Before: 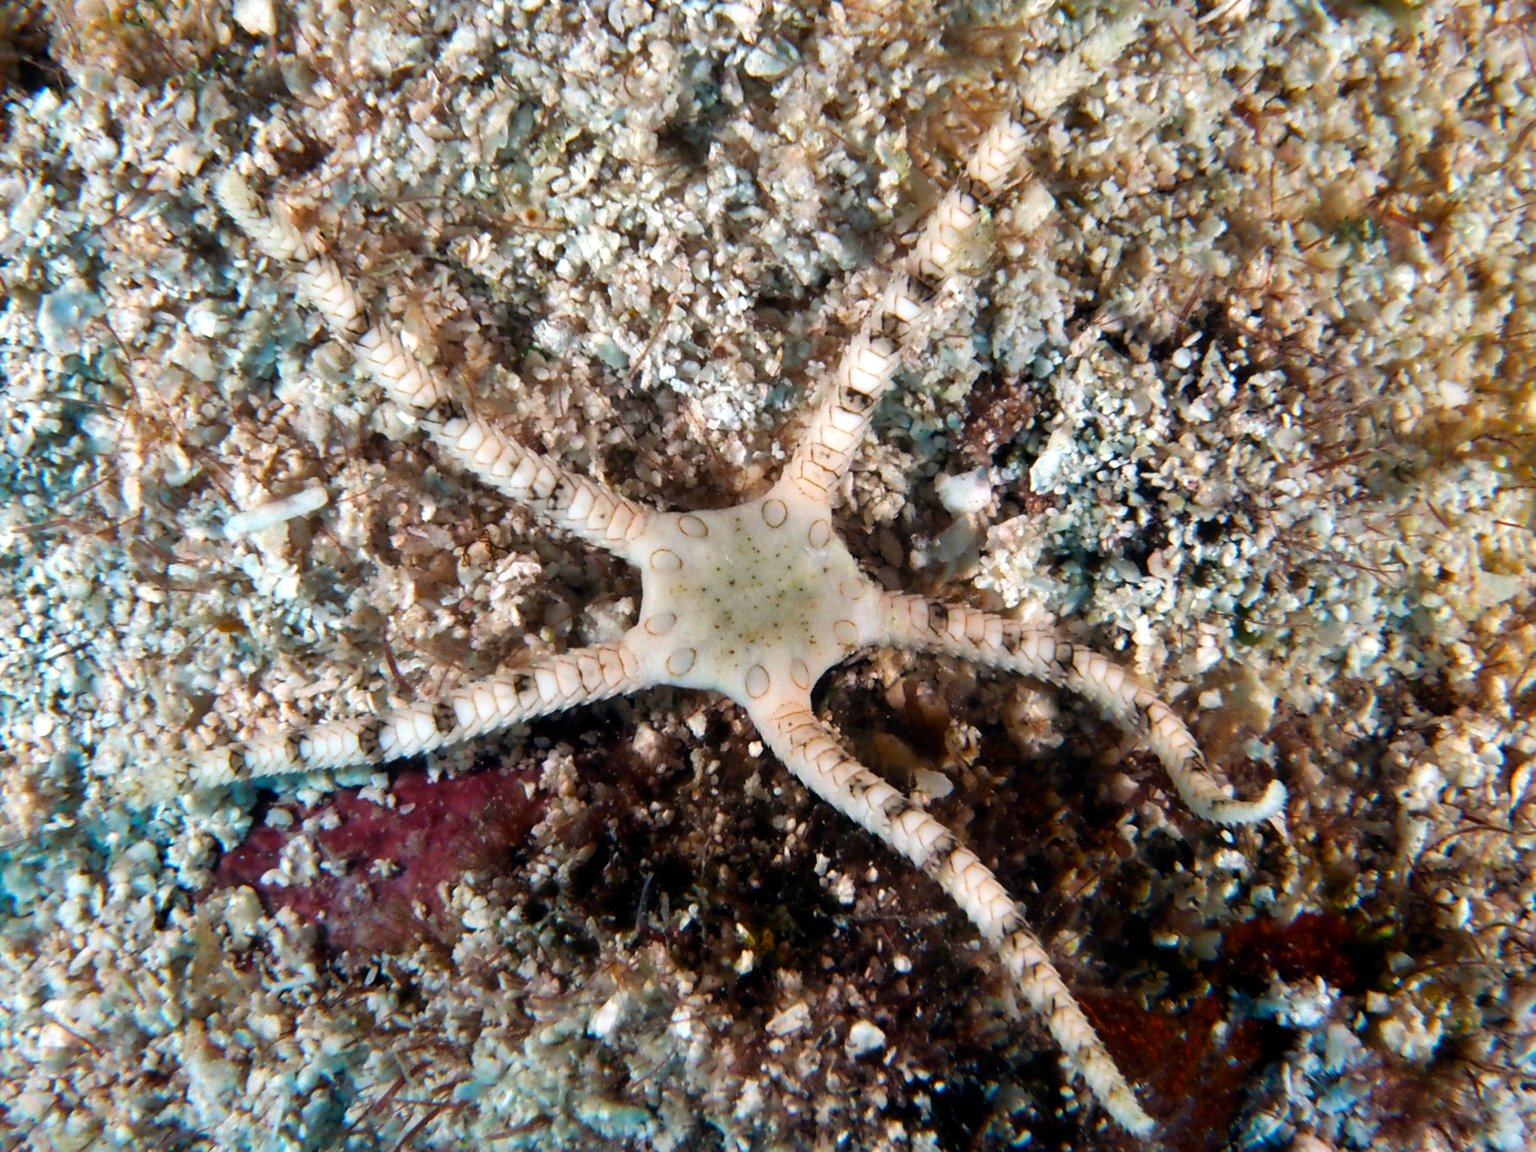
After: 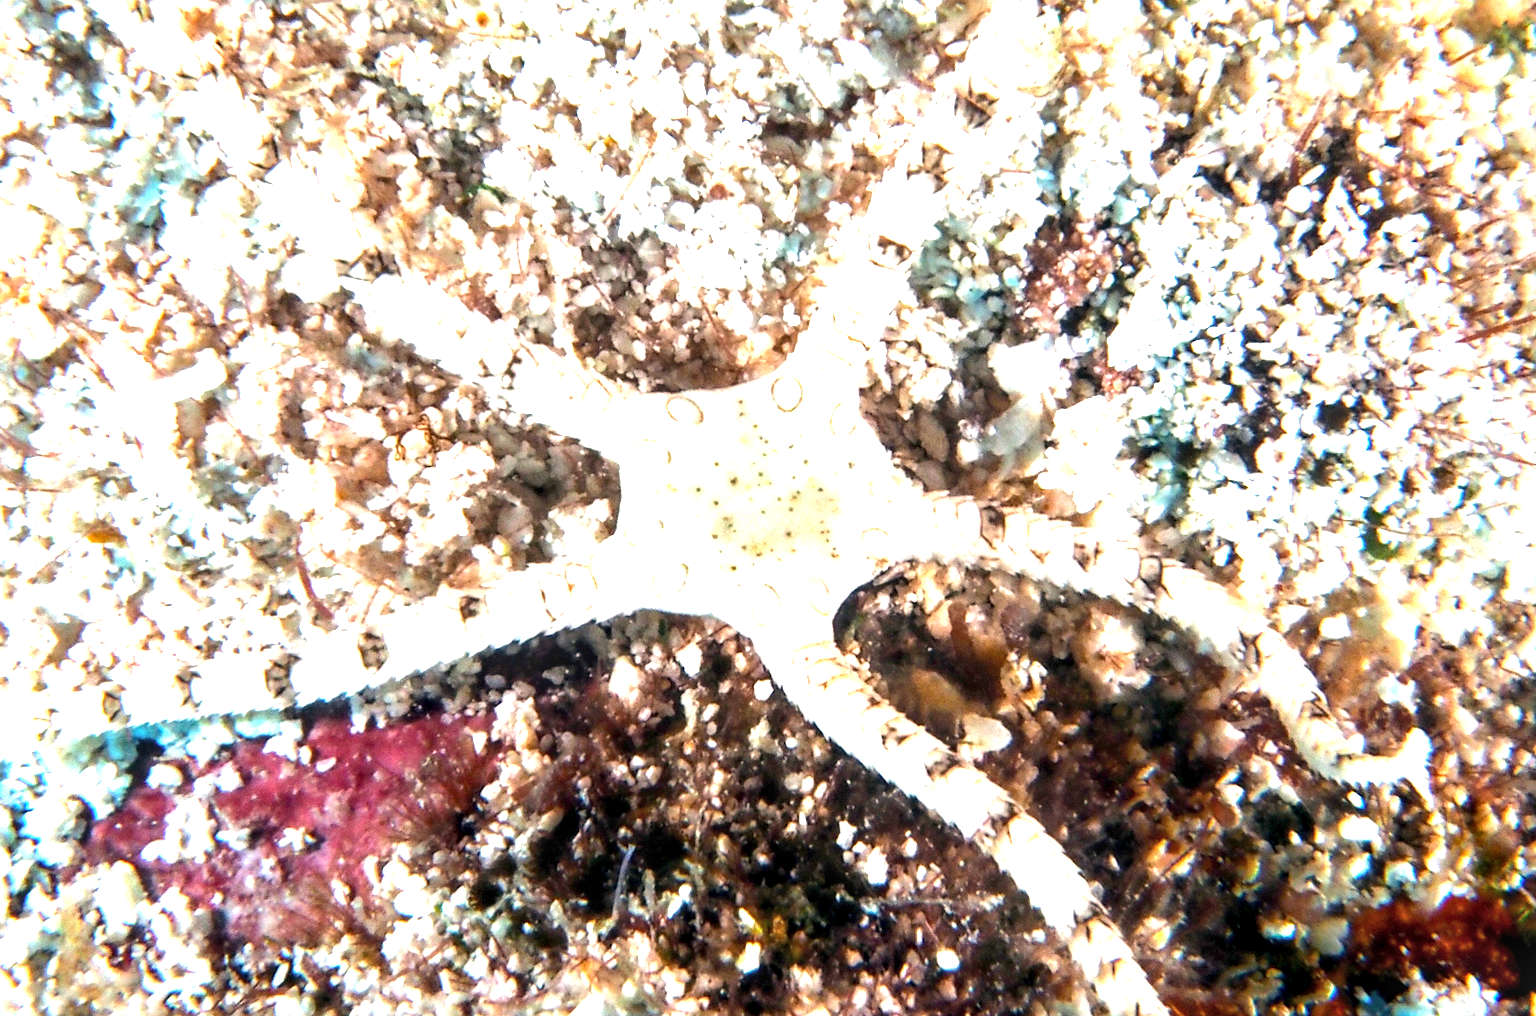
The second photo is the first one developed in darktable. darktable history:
crop: left 9.642%, top 17.349%, right 10.705%, bottom 12.38%
local contrast: detail 139%
exposure: exposure 1.997 EV, compensate exposure bias true, compensate highlight preservation false
